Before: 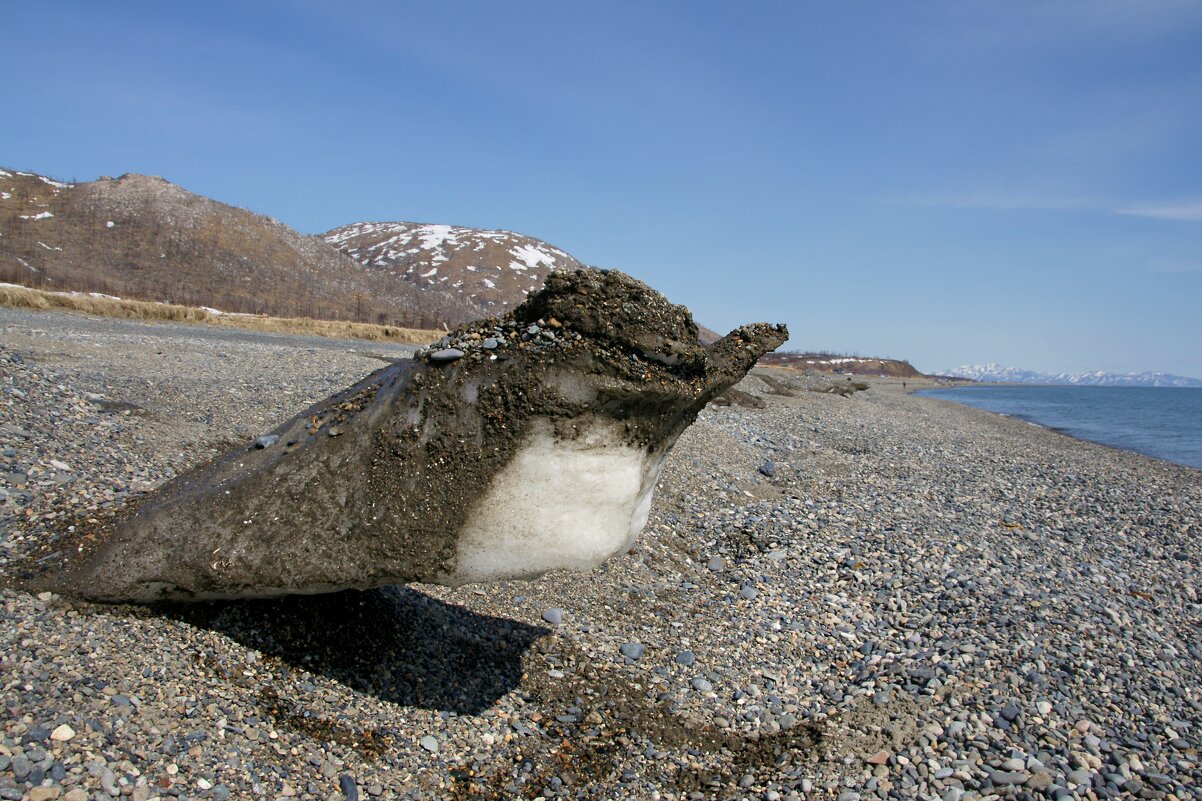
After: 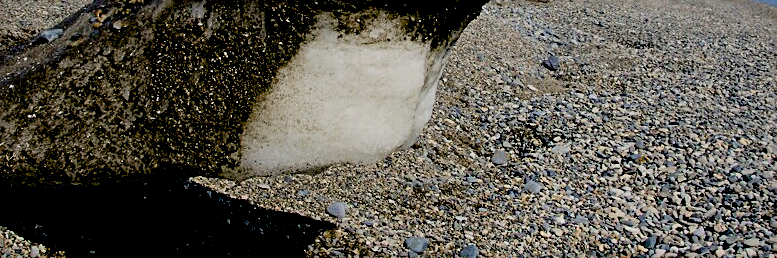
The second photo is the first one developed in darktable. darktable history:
crop: left 17.984%, top 50.803%, right 17.348%, bottom 16.903%
filmic rgb: black relative exposure -7.65 EV, white relative exposure 4.56 EV, threshold 5.98 EV, hardness 3.61, color science v6 (2022), enable highlight reconstruction true
exposure: black level correction 0.055, exposure -0.038 EV, compensate highlight preservation false
sharpen: on, module defaults
